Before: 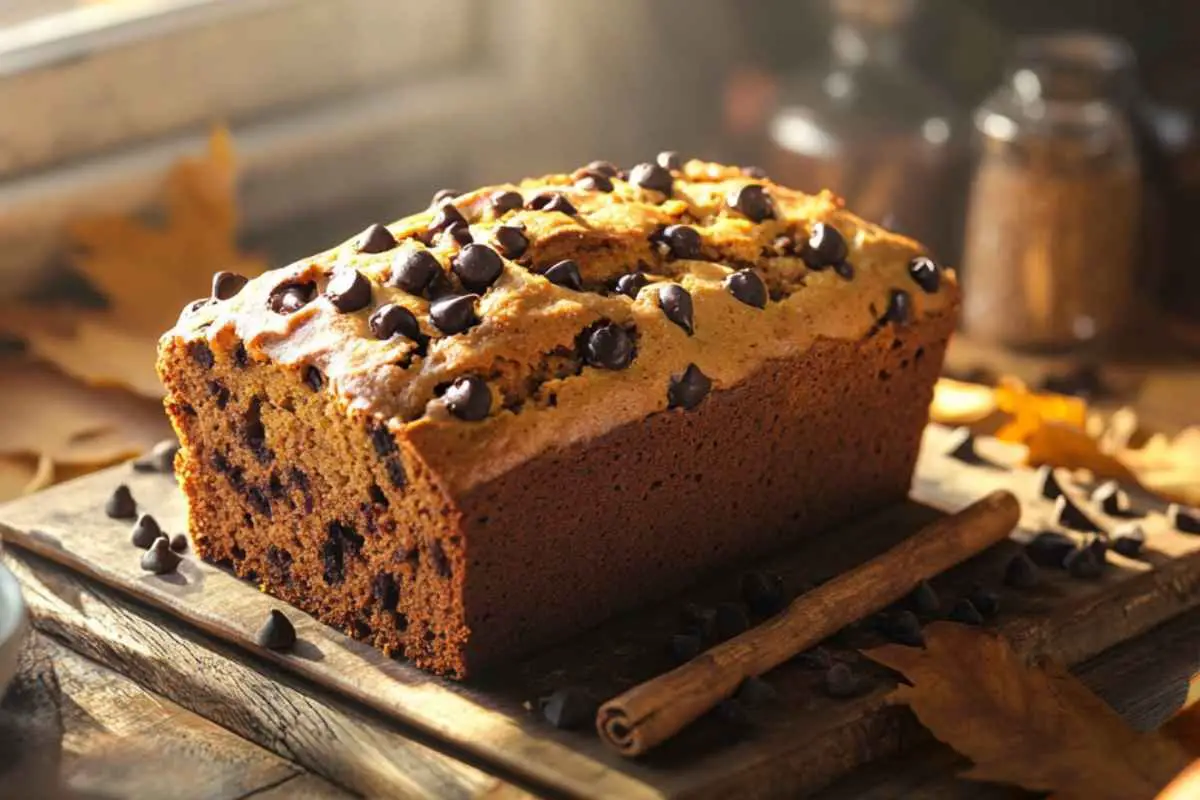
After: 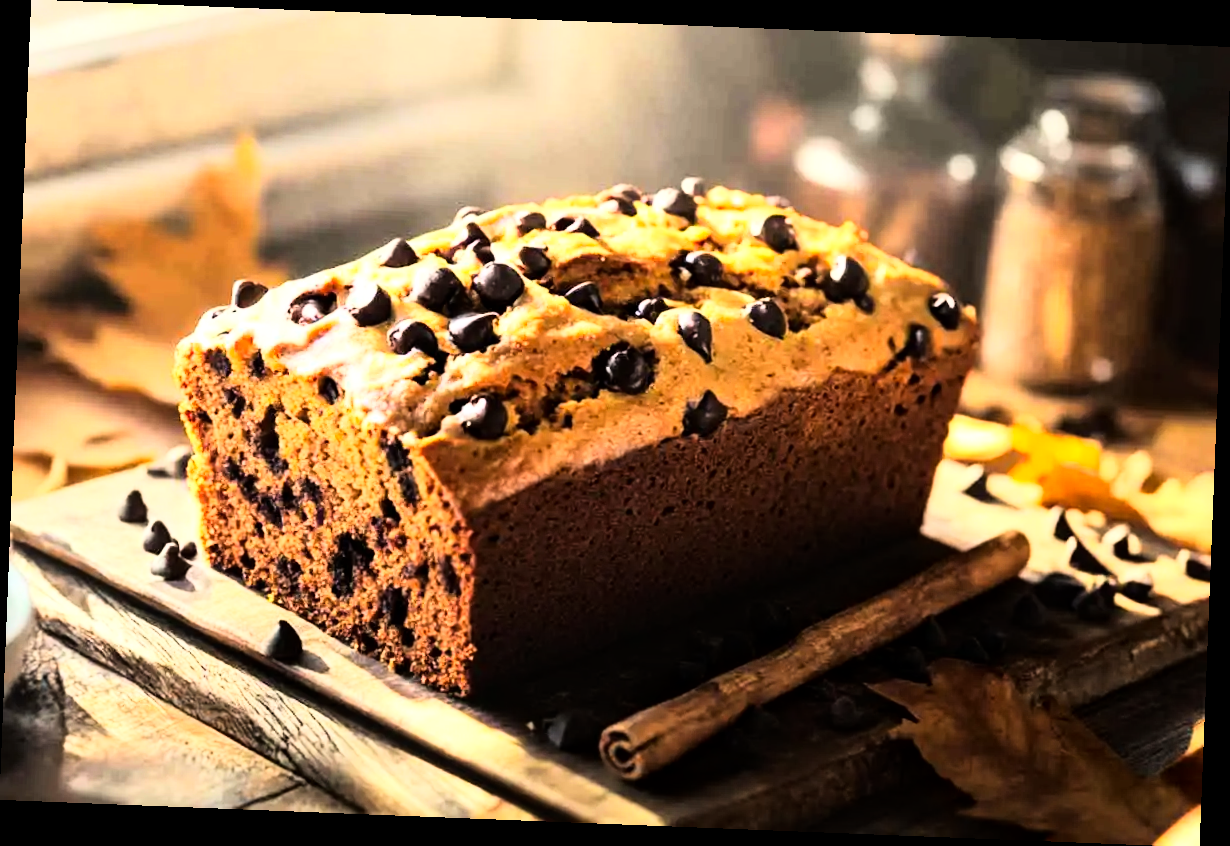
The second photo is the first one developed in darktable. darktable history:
rotate and perspective: rotation 2.27°, automatic cropping off
contrast brightness saturation: contrast 0.04, saturation 0.07
local contrast: mode bilateral grid, contrast 28, coarseness 16, detail 115%, midtone range 0.2
rgb curve: curves: ch0 [(0, 0) (0.21, 0.15) (0.24, 0.21) (0.5, 0.75) (0.75, 0.96) (0.89, 0.99) (1, 1)]; ch1 [(0, 0.02) (0.21, 0.13) (0.25, 0.2) (0.5, 0.67) (0.75, 0.9) (0.89, 0.97) (1, 1)]; ch2 [(0, 0.02) (0.21, 0.13) (0.25, 0.2) (0.5, 0.67) (0.75, 0.9) (0.89, 0.97) (1, 1)], compensate middle gray true
